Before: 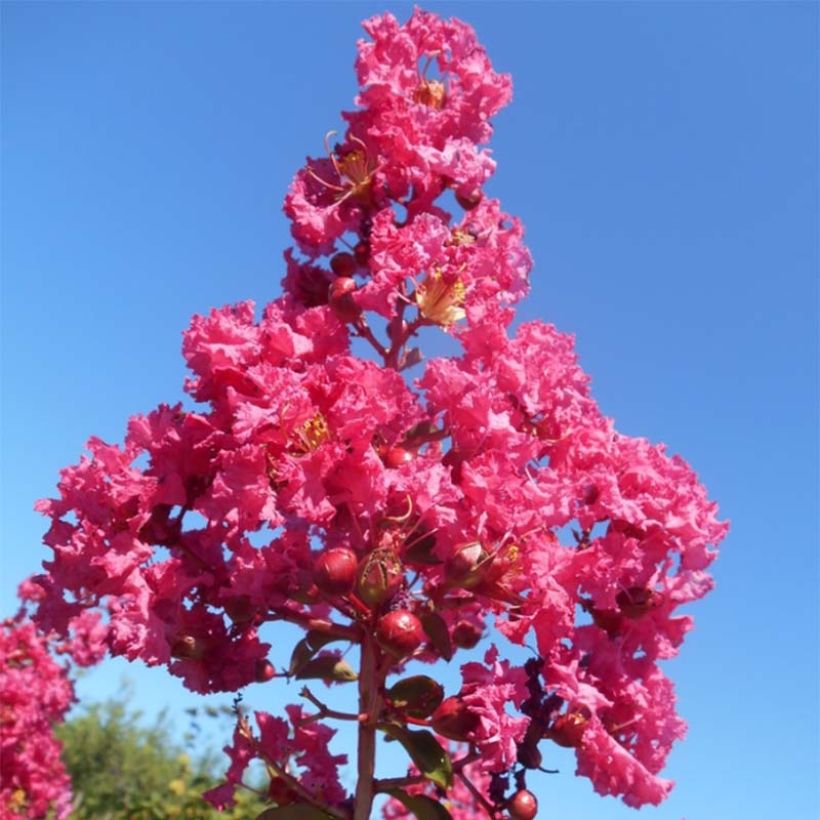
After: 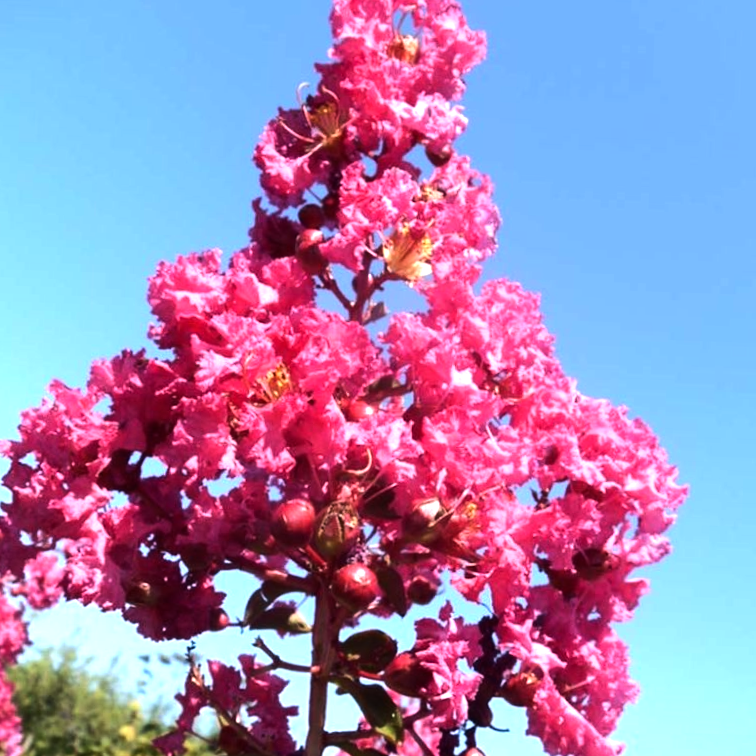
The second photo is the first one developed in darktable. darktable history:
crop and rotate: angle -1.96°, left 3.097%, top 4.154%, right 1.586%, bottom 0.529%
tone equalizer: -8 EV -1.08 EV, -7 EV -1.01 EV, -6 EV -0.867 EV, -5 EV -0.578 EV, -3 EV 0.578 EV, -2 EV 0.867 EV, -1 EV 1.01 EV, +0 EV 1.08 EV, edges refinement/feathering 500, mask exposure compensation -1.57 EV, preserve details no
exposure: compensate highlight preservation false
